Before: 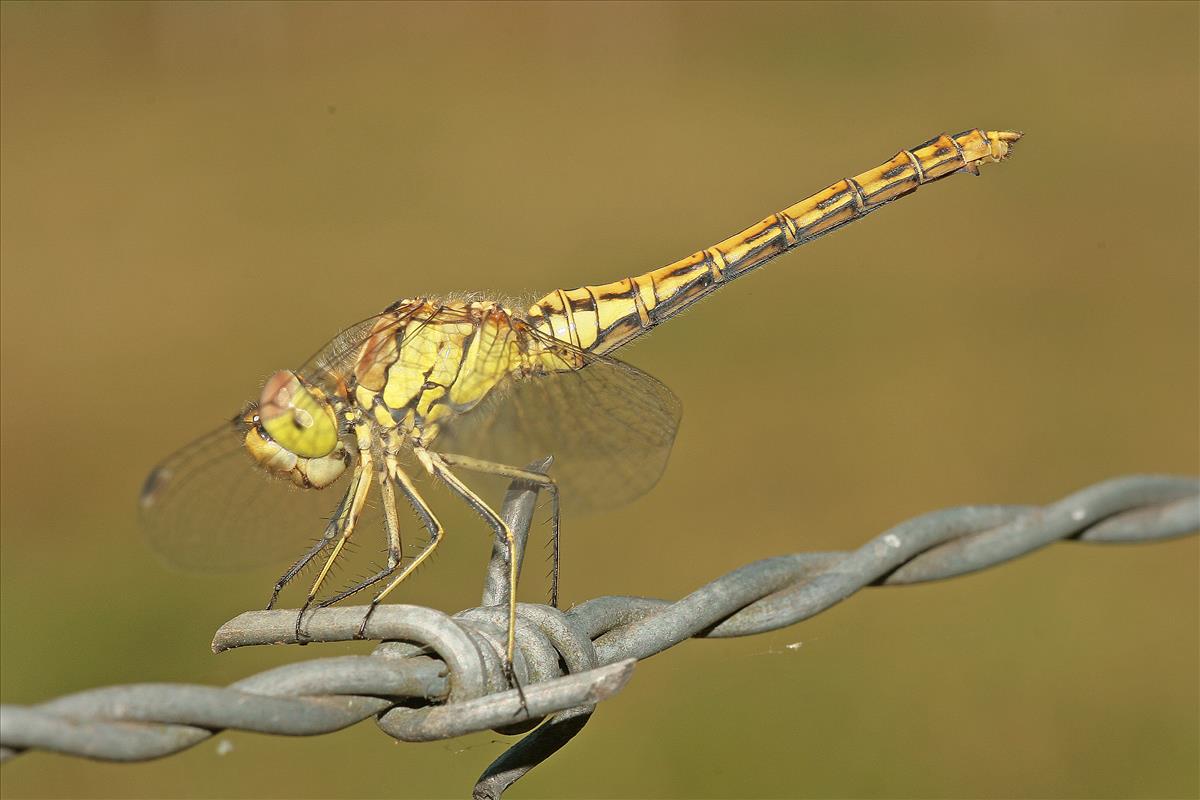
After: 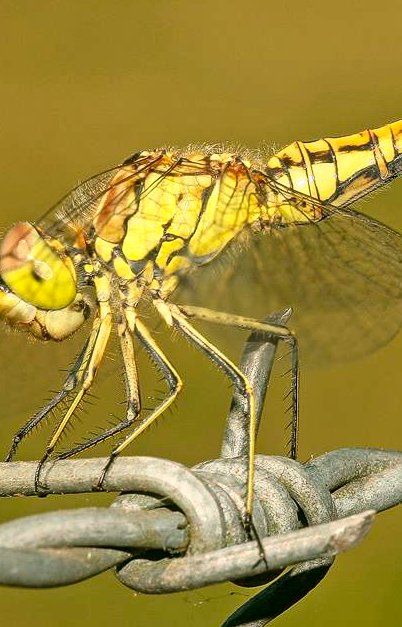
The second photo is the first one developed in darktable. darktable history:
contrast brightness saturation: contrast 0.18, saturation 0.3
color correction: highlights a* 4.02, highlights b* 4.98, shadows a* -7.55, shadows b* 4.98
crop and rotate: left 21.77%, top 18.528%, right 44.676%, bottom 2.997%
local contrast: on, module defaults
